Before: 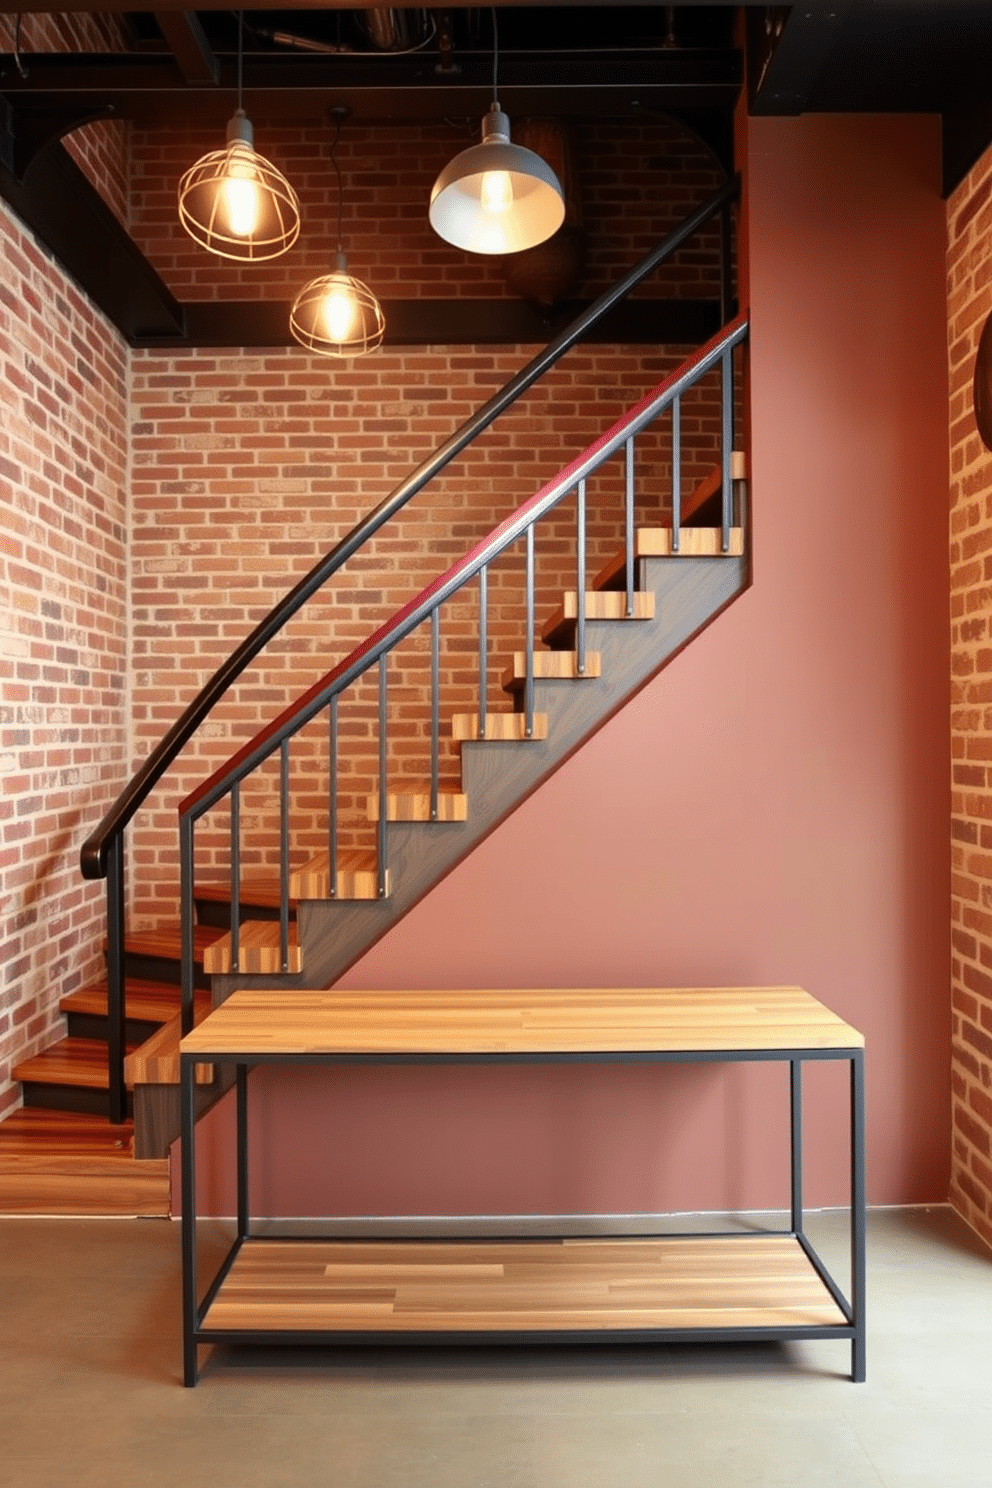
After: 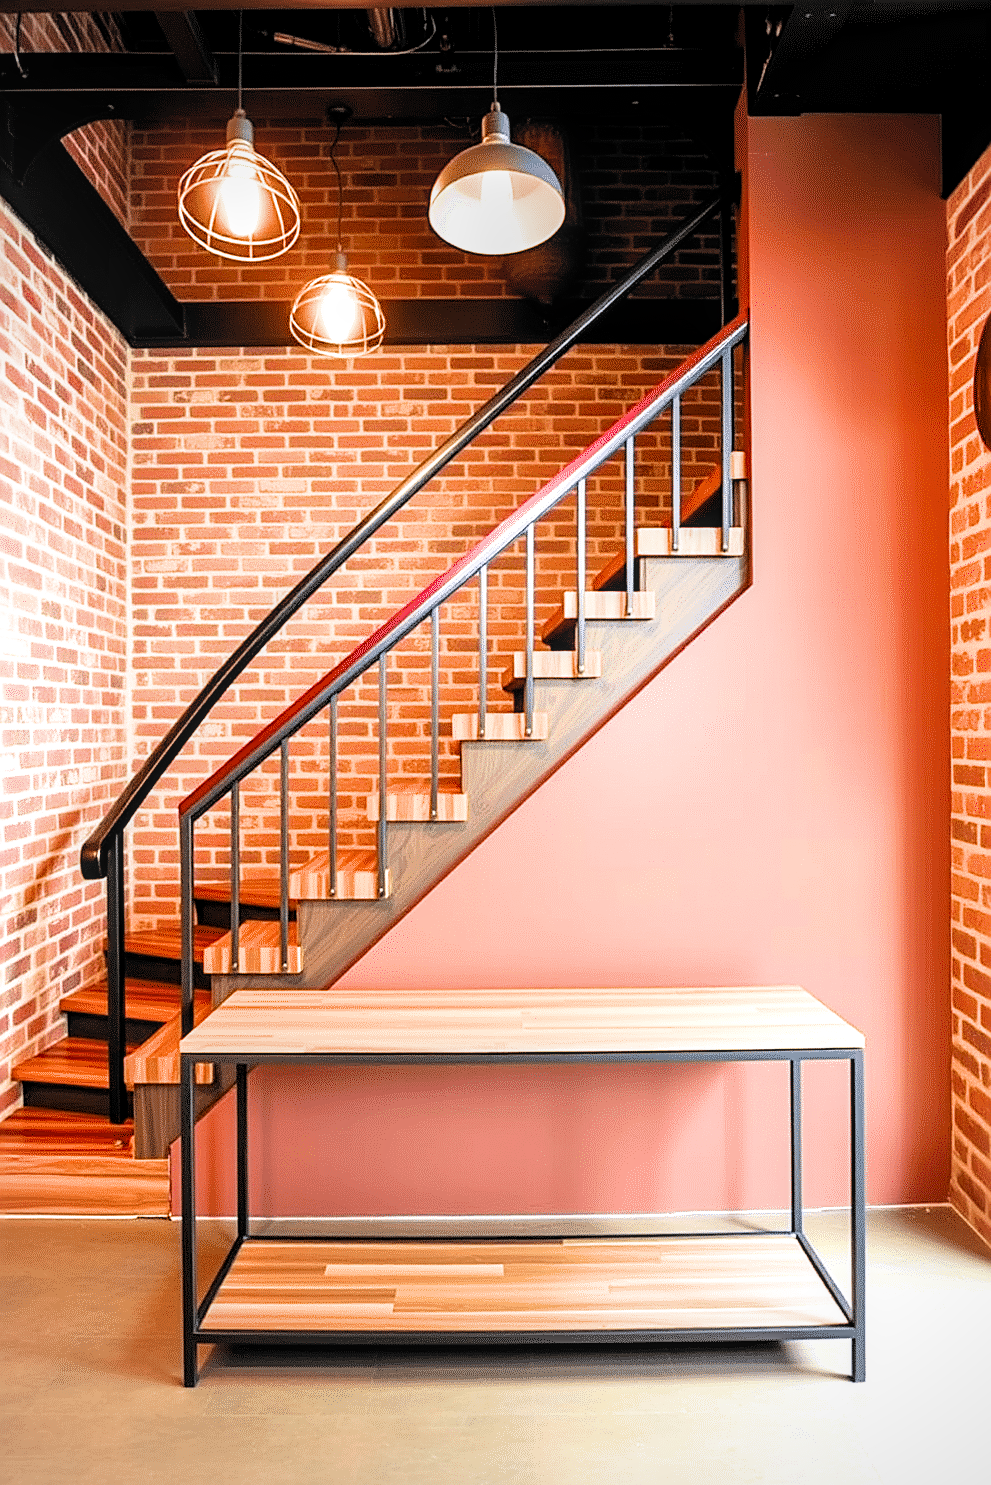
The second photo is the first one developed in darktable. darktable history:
color balance rgb: linear chroma grading › shadows -30.574%, linear chroma grading › global chroma 35.184%, perceptual saturation grading › global saturation 0.111%, perceptual saturation grading › highlights -19.836%, perceptual saturation grading › shadows 19.108%, global vibrance 20%
crop: top 0.063%, bottom 0.093%
vignetting: fall-off radius 82.23%
exposure: black level correction 0, exposure 1.29 EV, compensate highlight preservation false
filmic rgb: black relative exposure -5.09 EV, white relative exposure 3.5 EV, hardness 3.19, contrast 1.192, highlights saturation mix -29.46%, color science v6 (2022)
local contrast: on, module defaults
sharpen: amount 0.736
